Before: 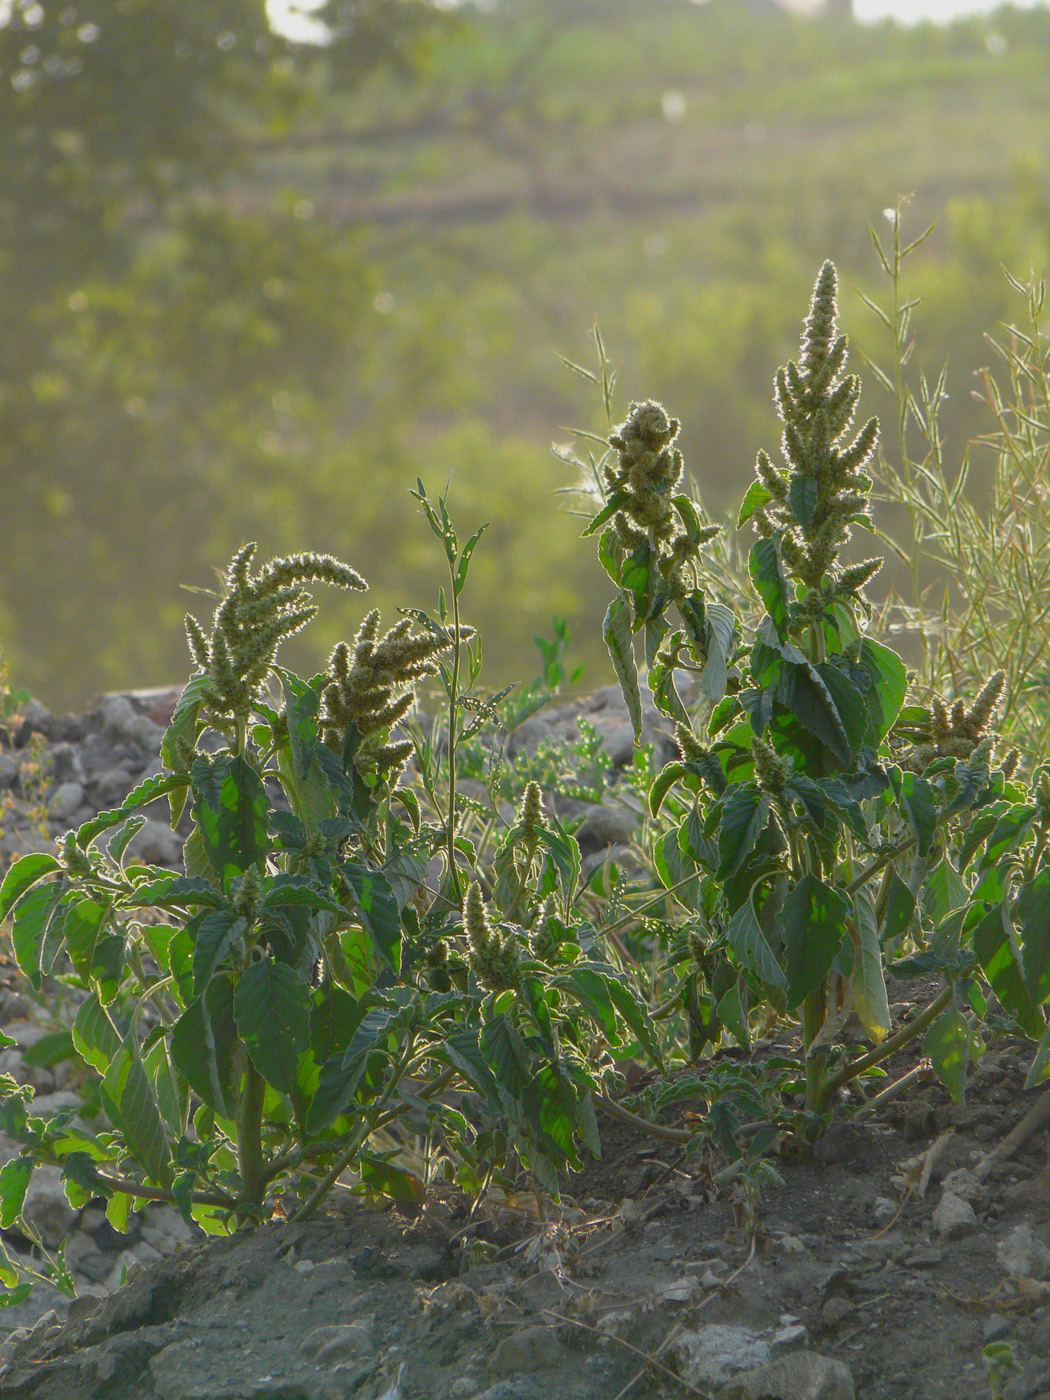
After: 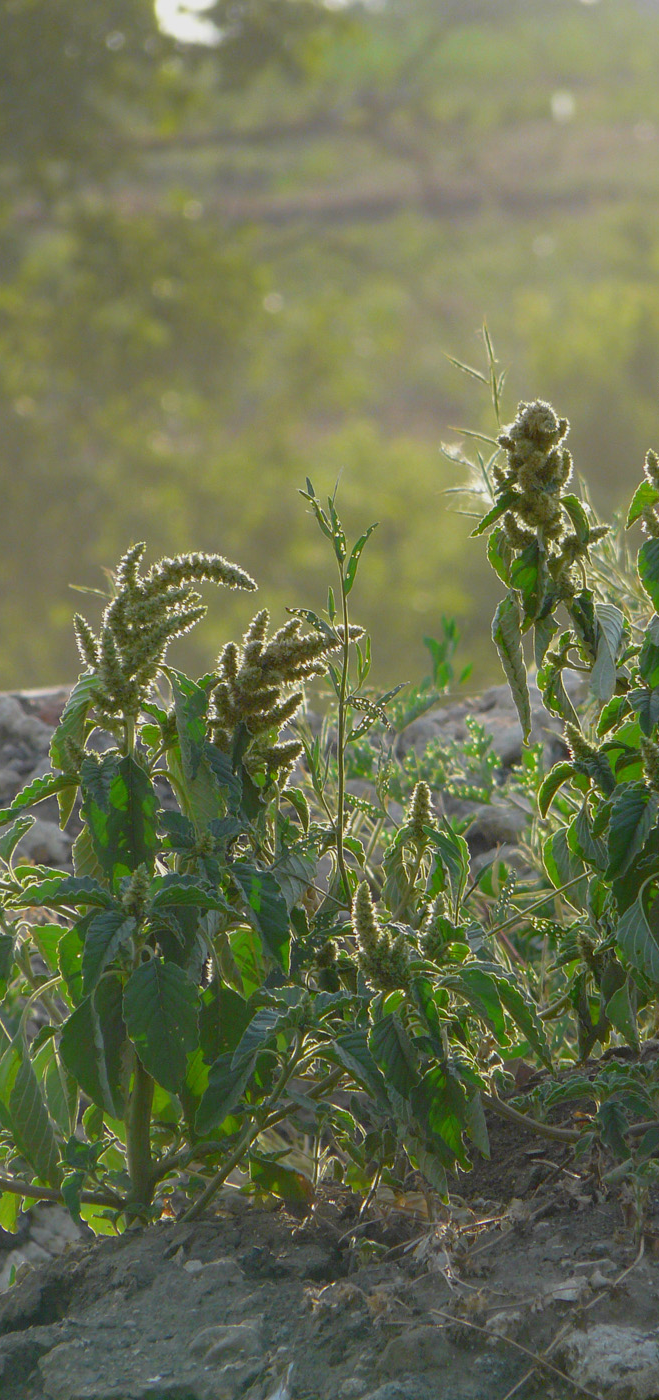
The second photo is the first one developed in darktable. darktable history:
crop: left 10.597%, right 26.572%
